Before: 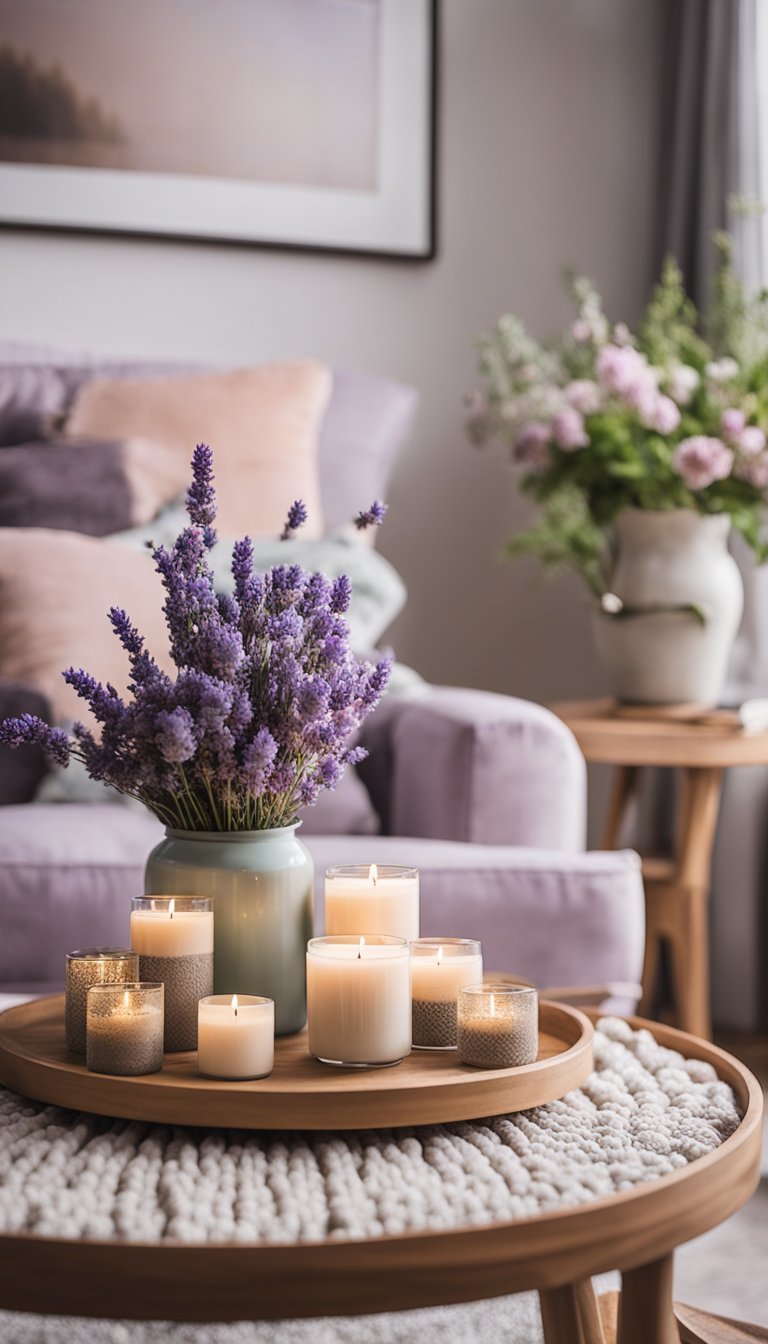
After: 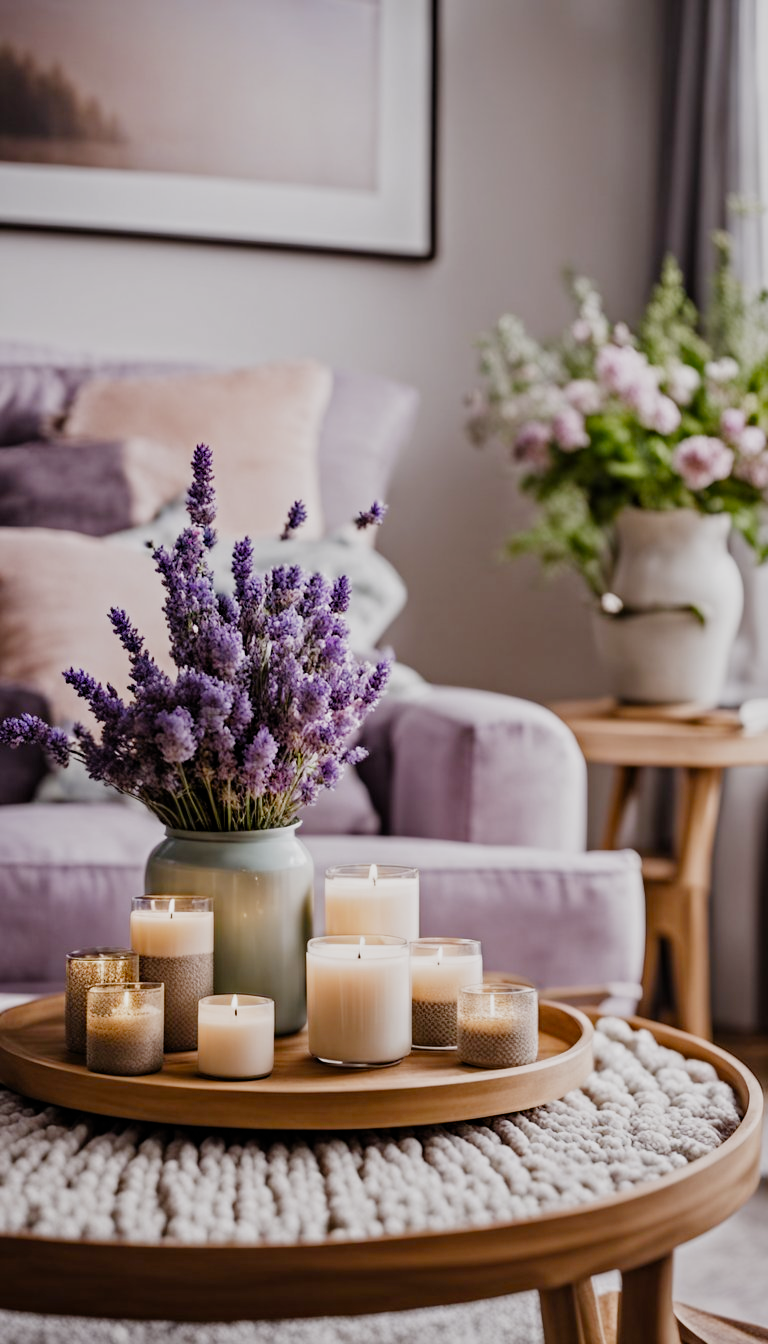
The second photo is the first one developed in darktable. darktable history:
contrast equalizer: octaves 7, y [[0.5, 0.5, 0.501, 0.63, 0.504, 0.5], [0.5 ×6], [0.5 ×6], [0 ×6], [0 ×6]]
filmic rgb: black relative exposure -8.03 EV, white relative exposure 3.8 EV, hardness 4.34, preserve chrominance no, color science v4 (2020), iterations of high-quality reconstruction 0, contrast in shadows soft
color balance rgb: highlights gain › chroma 0.228%, highlights gain › hue 330.91°, perceptual saturation grading › global saturation 20%, perceptual saturation grading › highlights -25.092%, perceptual saturation grading › shadows 24.621%
